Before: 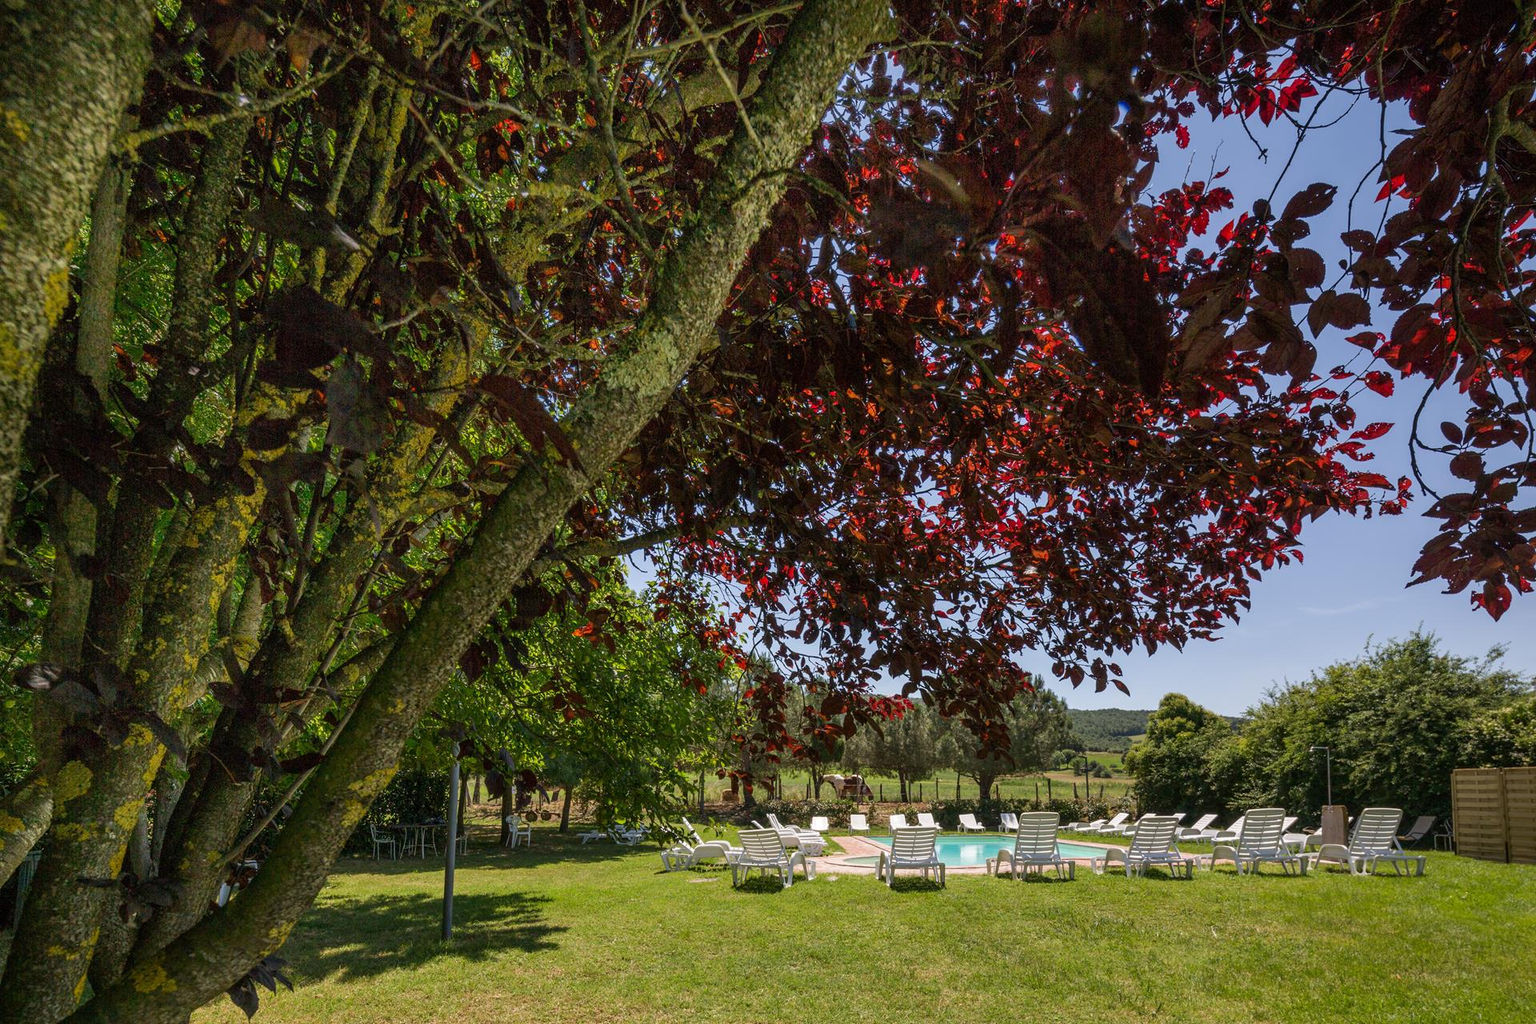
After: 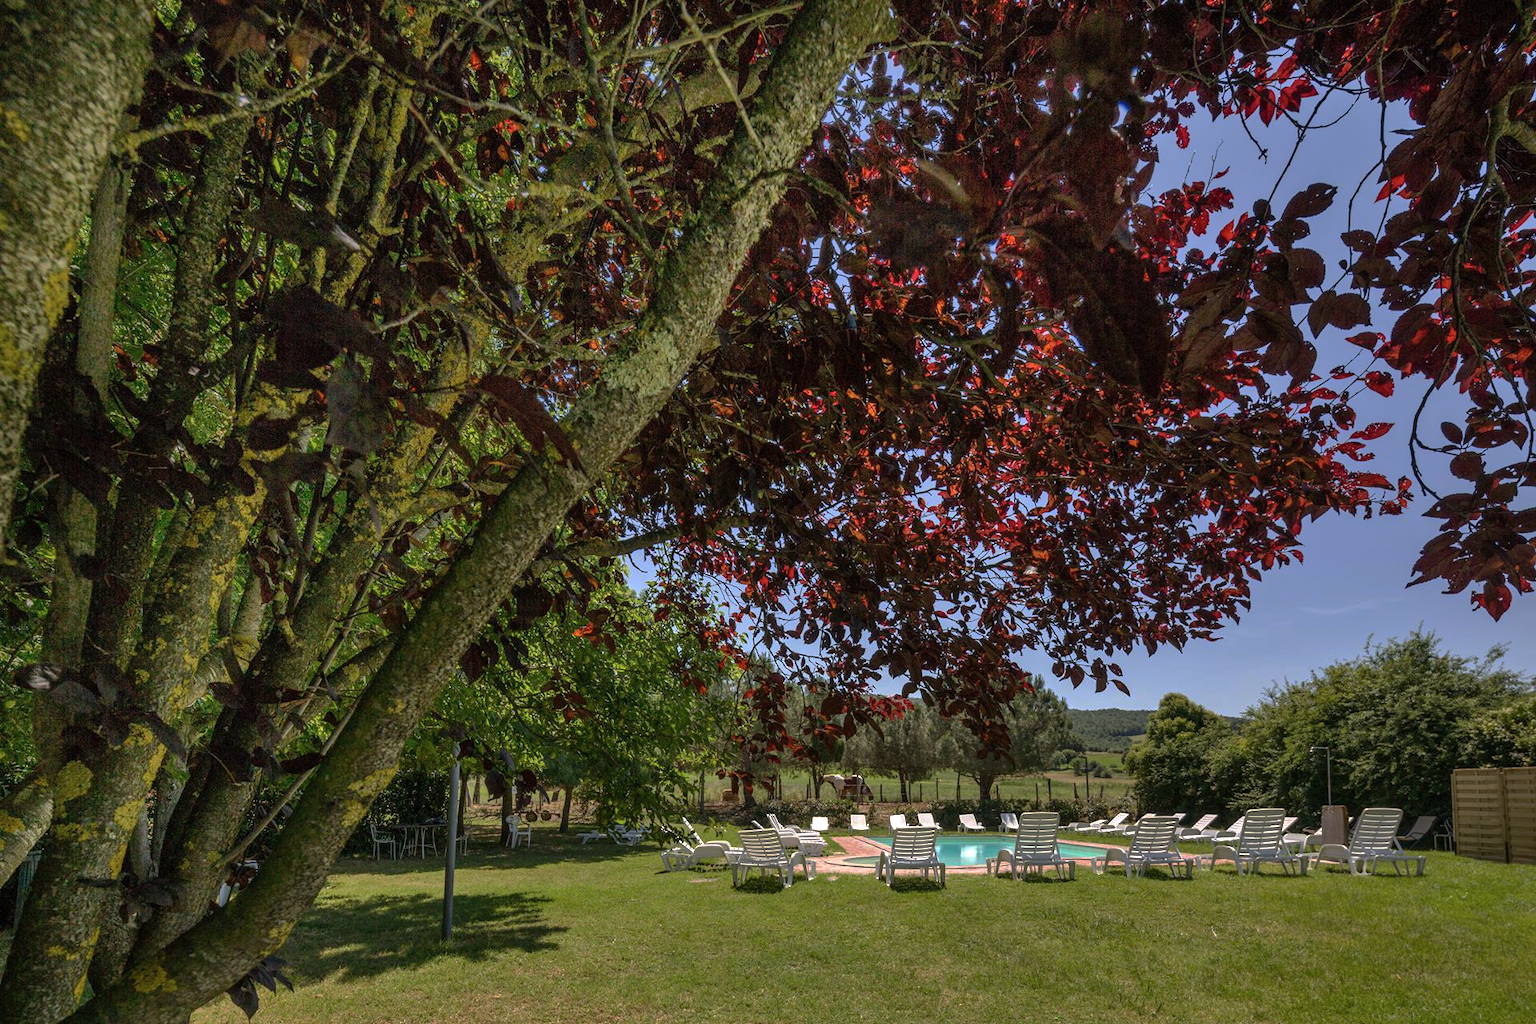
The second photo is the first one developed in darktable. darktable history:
base curve: curves: ch0 [(0, 0) (0.826, 0.587) (1, 1)], preserve colors none
shadows and highlights: radius 106.13, shadows 41.32, highlights -71.79, low approximation 0.01, soften with gaussian
exposure: exposure 0.201 EV, compensate highlight preservation false
